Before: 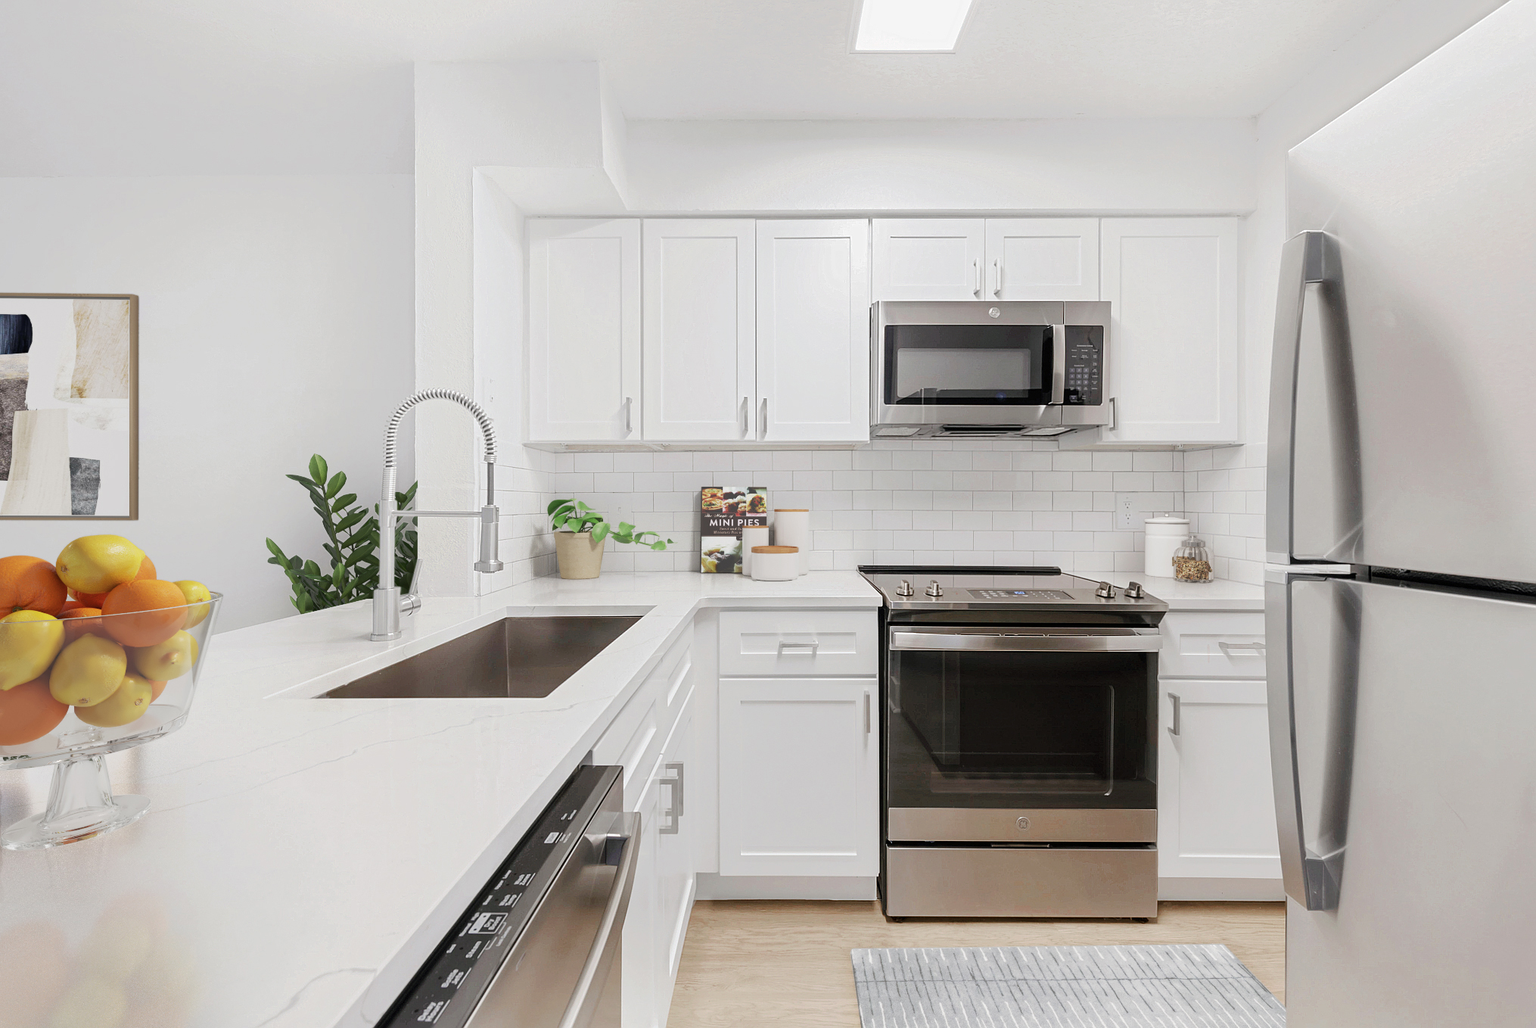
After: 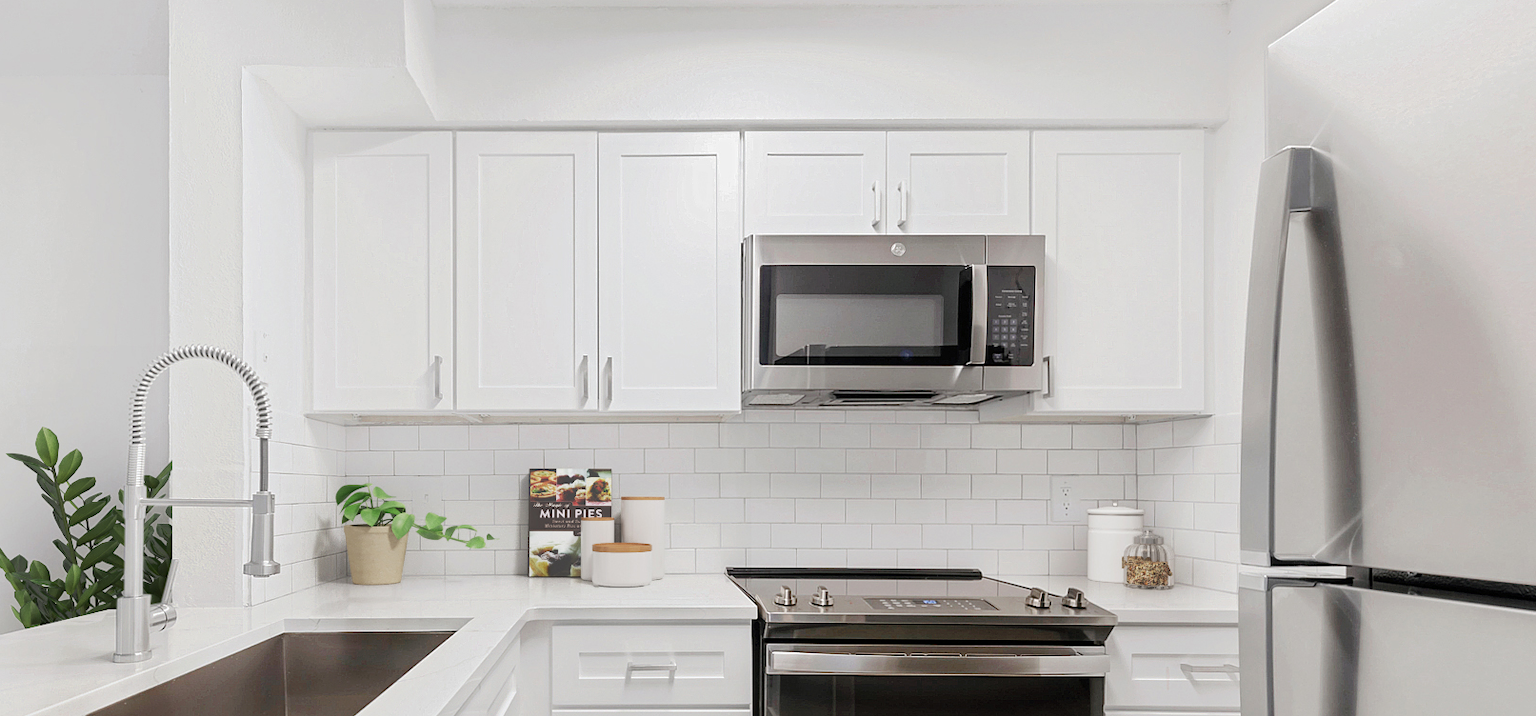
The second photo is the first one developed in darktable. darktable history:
crop: left 18.325%, top 11.122%, right 2.18%, bottom 33.457%
tone equalizer: on, module defaults
